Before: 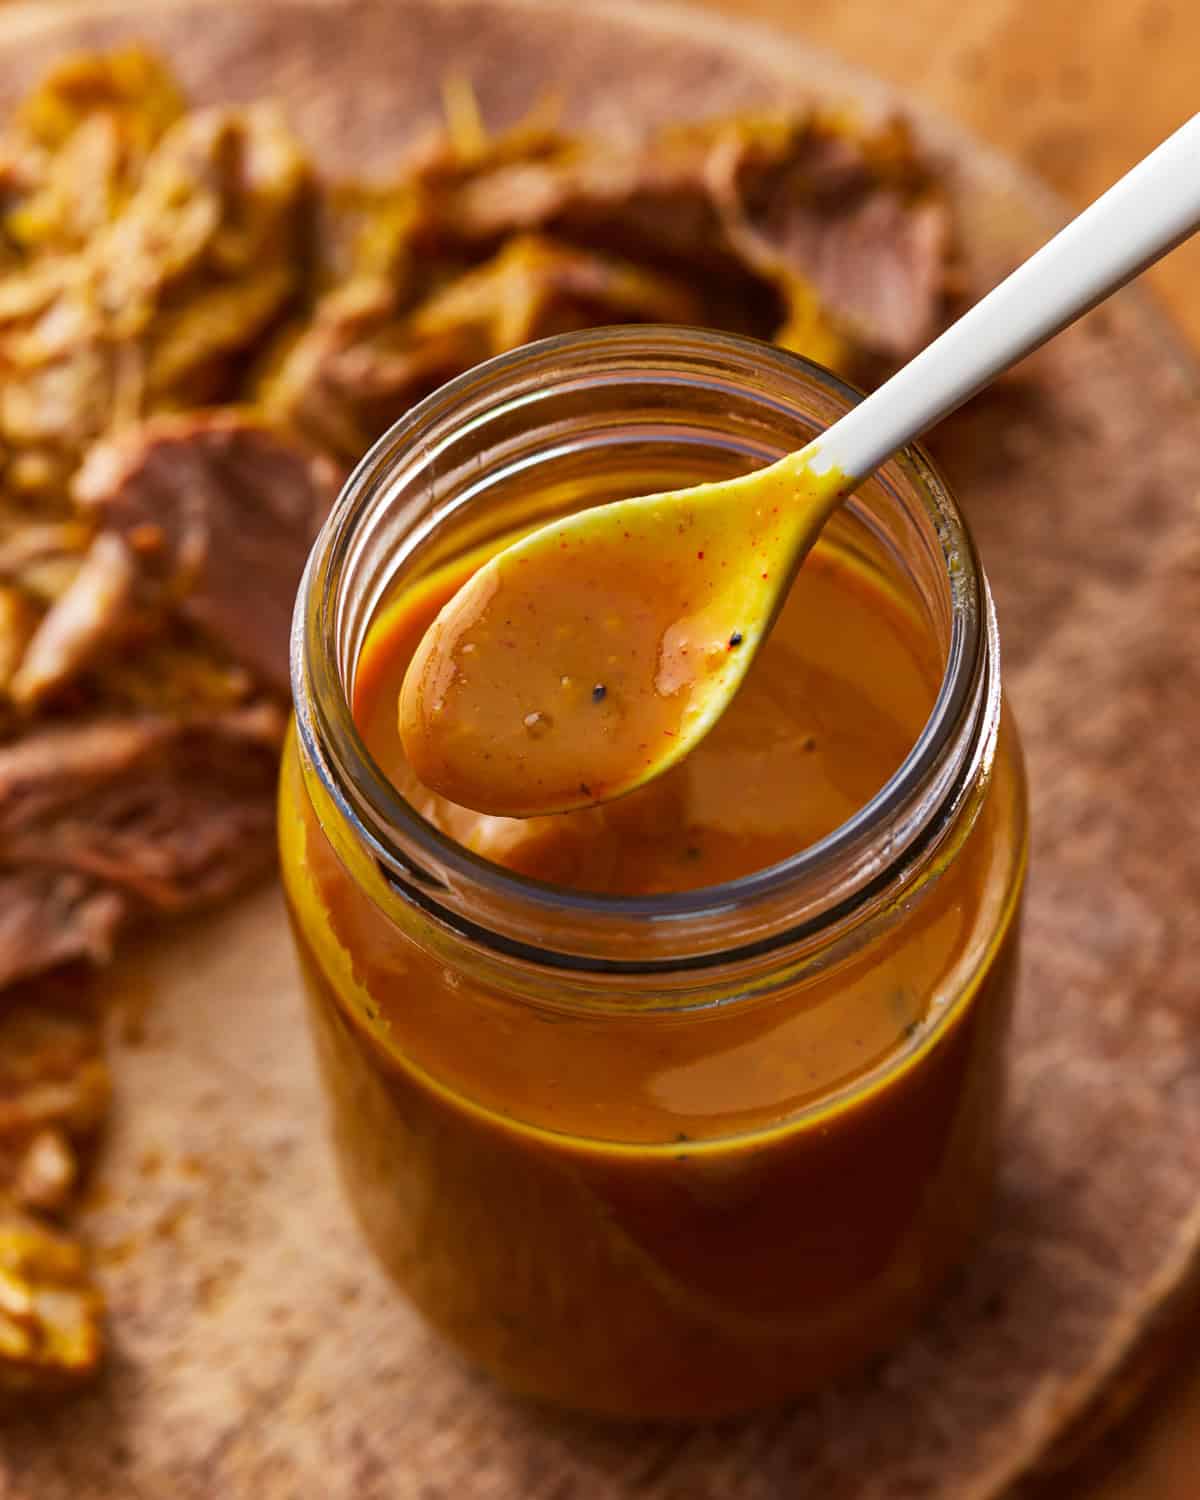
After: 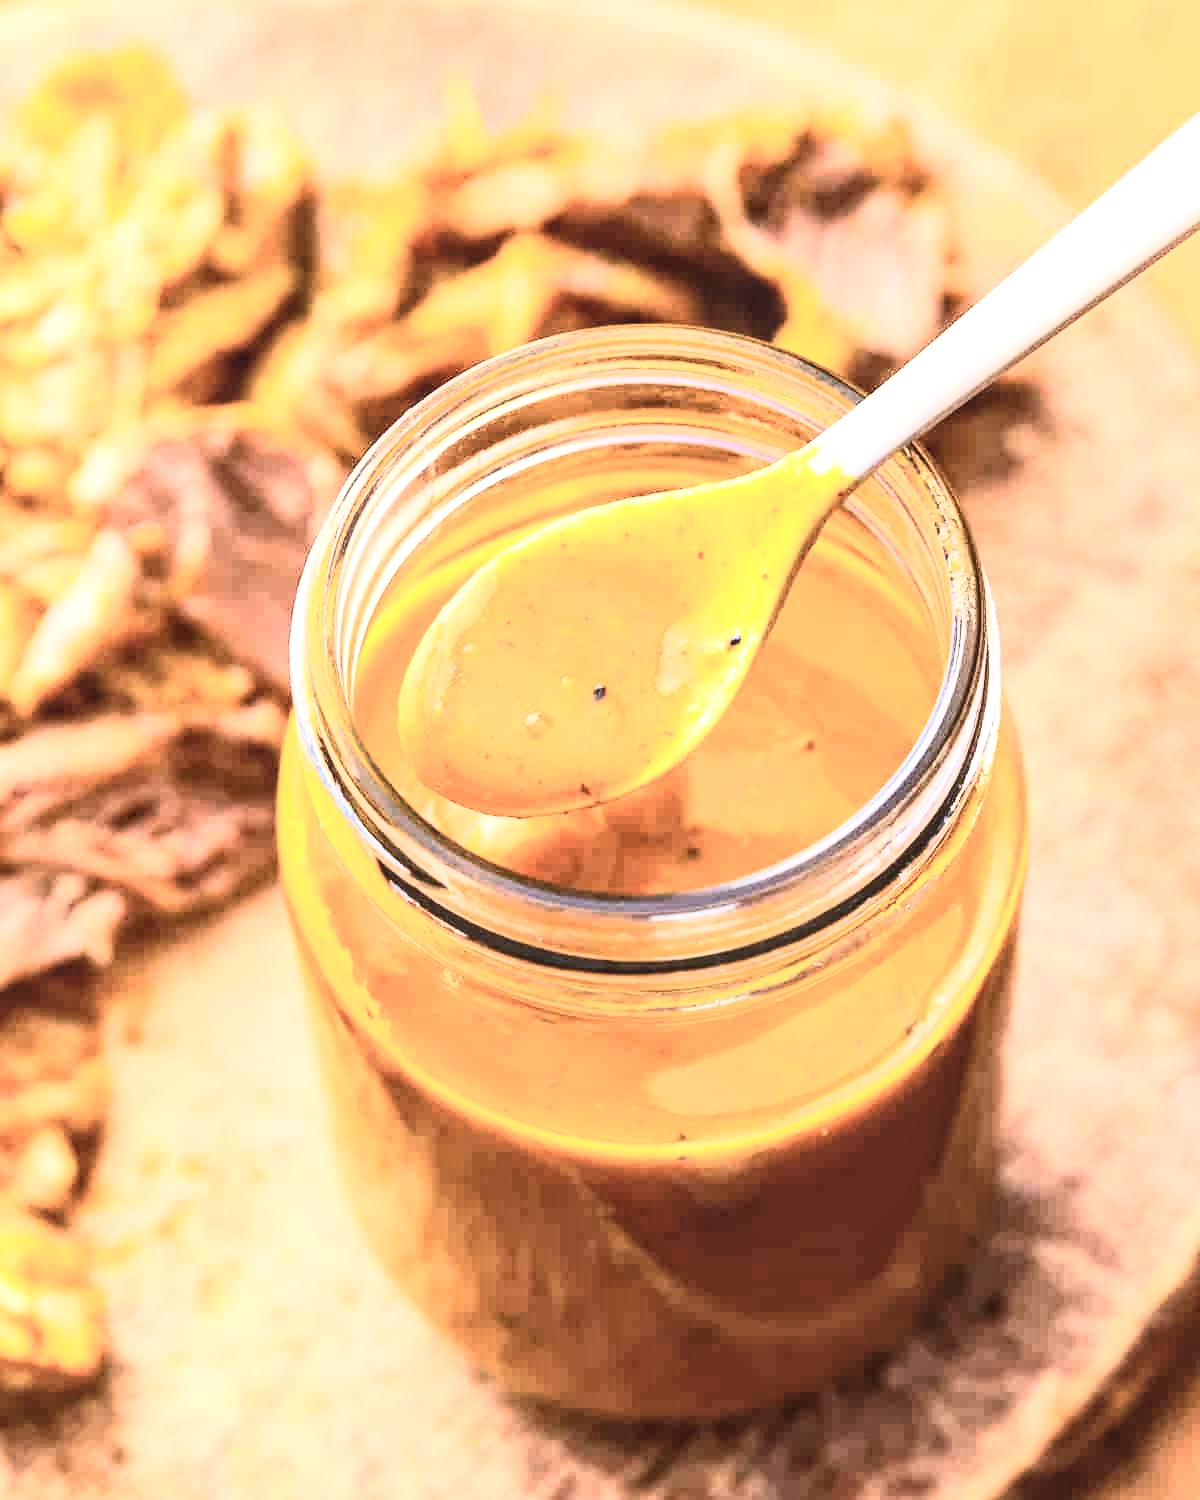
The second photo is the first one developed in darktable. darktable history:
tone equalizer: -7 EV 0.165 EV, -6 EV 0.624 EV, -5 EV 1.14 EV, -4 EV 1.33 EV, -3 EV 1.12 EV, -2 EV 0.6 EV, -1 EV 0.159 EV, edges refinement/feathering 500, mask exposure compensation -1.57 EV, preserve details no
exposure: exposure 0.562 EV, compensate highlight preservation false
local contrast: detail 130%
contrast brightness saturation: contrast 0.433, brightness 0.552, saturation -0.188
